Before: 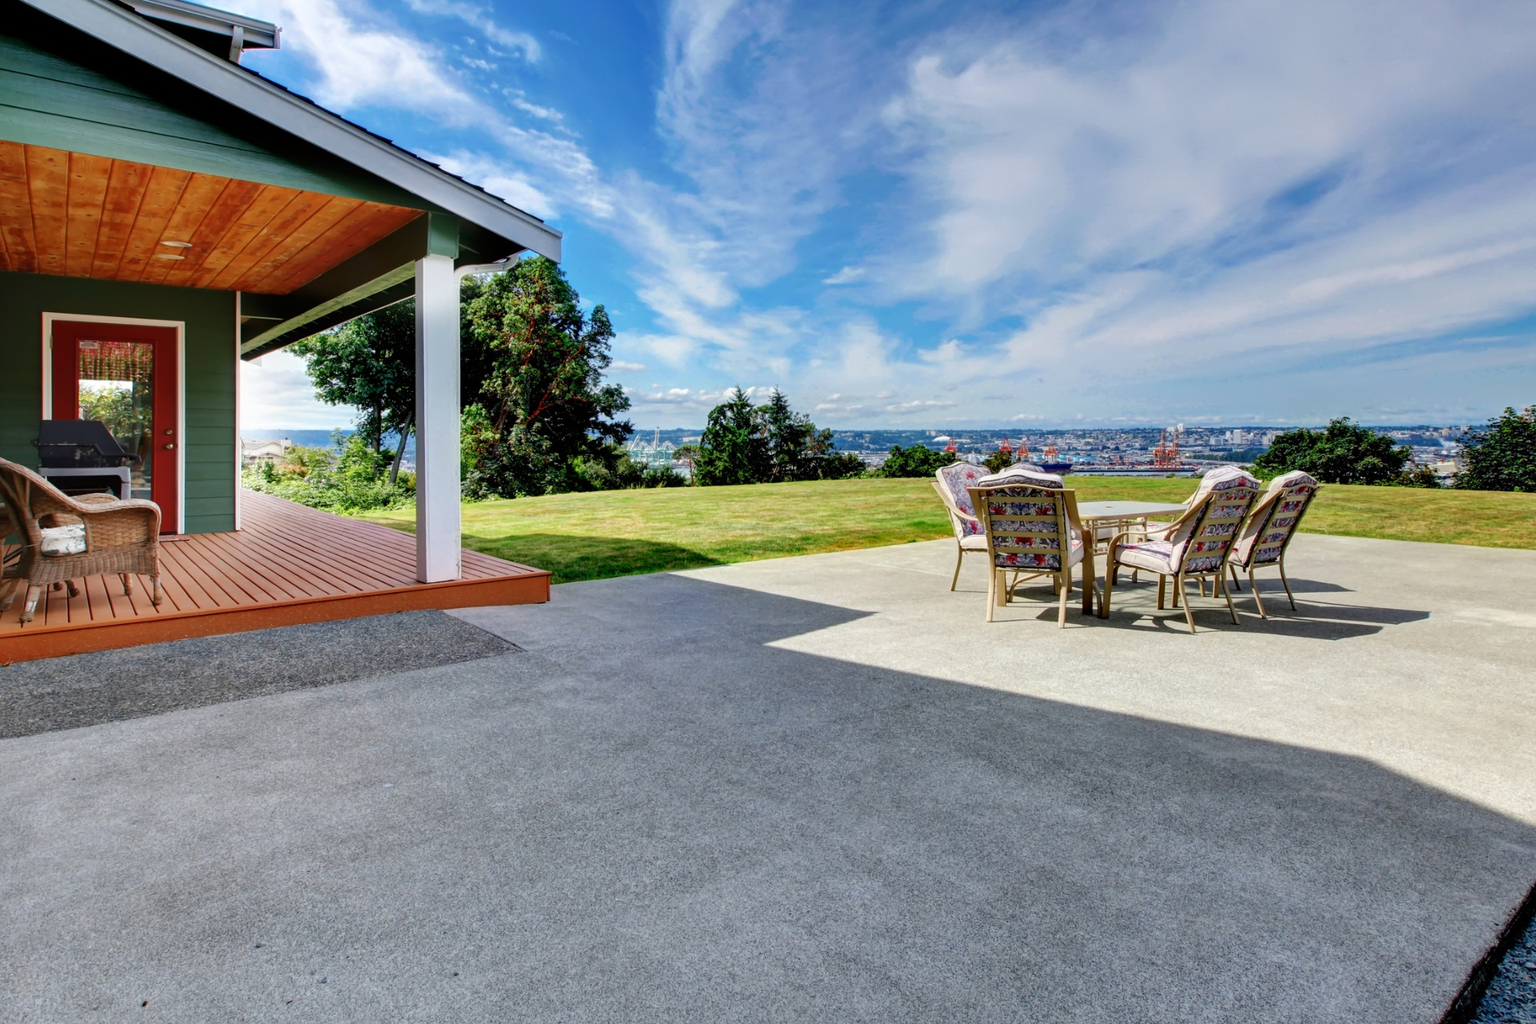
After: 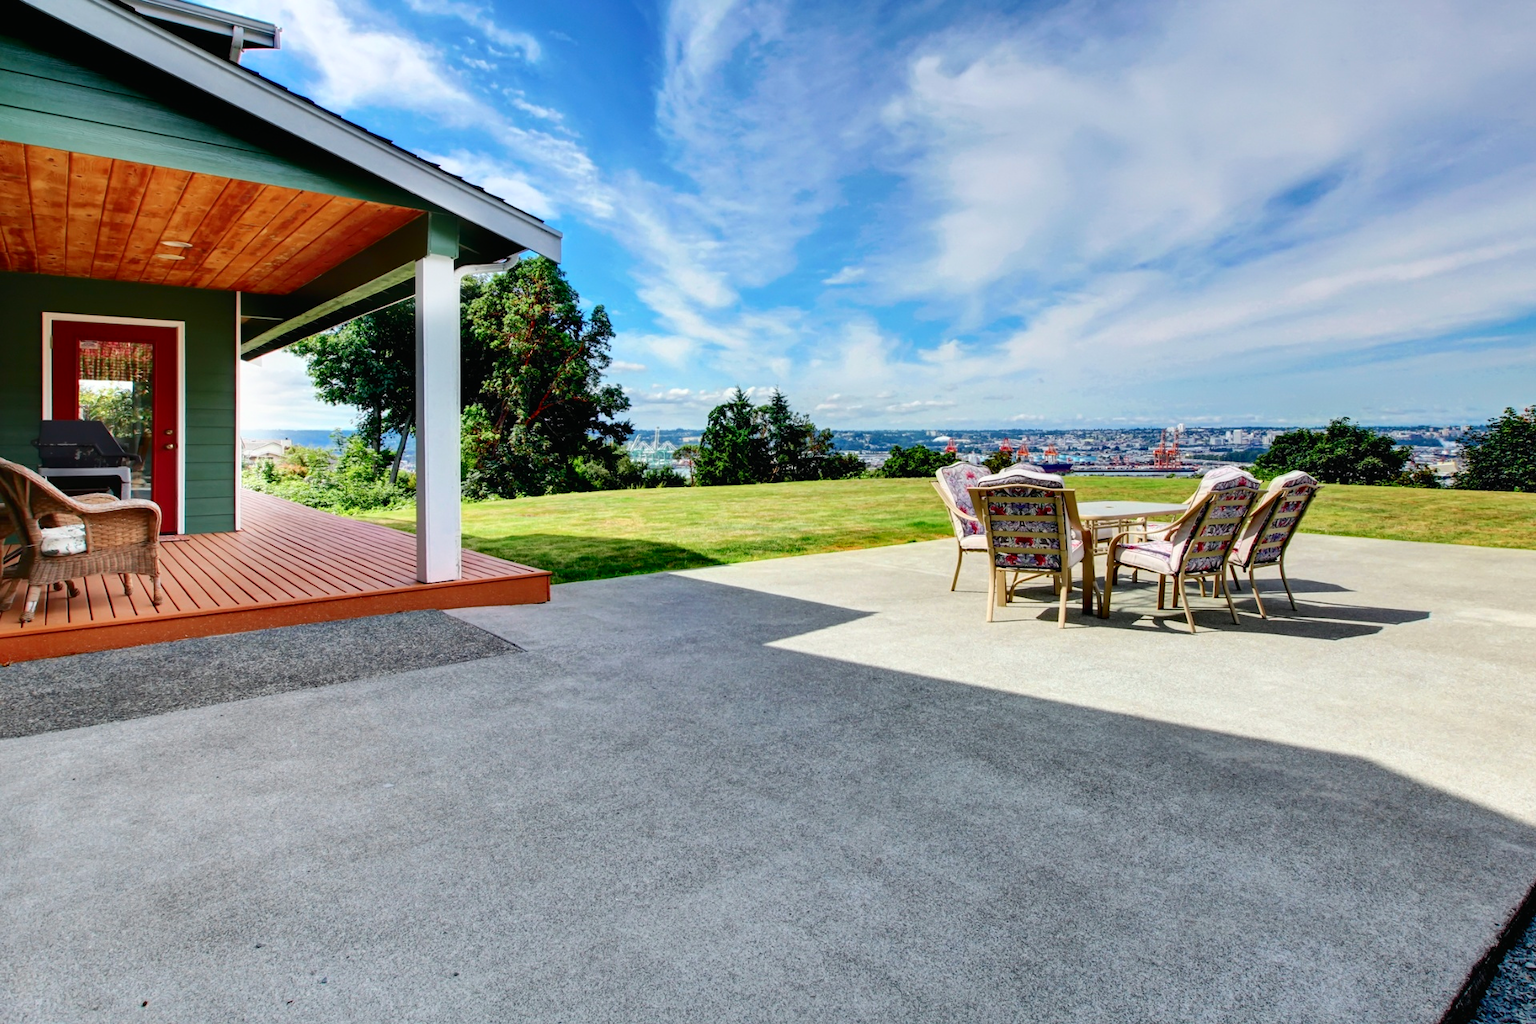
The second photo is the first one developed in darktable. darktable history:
tone equalizer: on, module defaults
tone curve: curves: ch0 [(0, 0.01) (0.037, 0.032) (0.131, 0.108) (0.275, 0.258) (0.483, 0.512) (0.61, 0.661) (0.696, 0.742) (0.792, 0.834) (0.911, 0.936) (0.997, 0.995)]; ch1 [(0, 0) (0.308, 0.29) (0.425, 0.411) (0.503, 0.502) (0.551, 0.563) (0.683, 0.706) (0.746, 0.77) (1, 1)]; ch2 [(0, 0) (0.246, 0.233) (0.36, 0.352) (0.415, 0.415) (0.485, 0.487) (0.502, 0.502) (0.525, 0.523) (0.545, 0.552) (0.587, 0.6) (0.636, 0.652) (0.711, 0.729) (0.845, 0.855) (0.998, 0.977)], color space Lab, independent channels, preserve colors none
